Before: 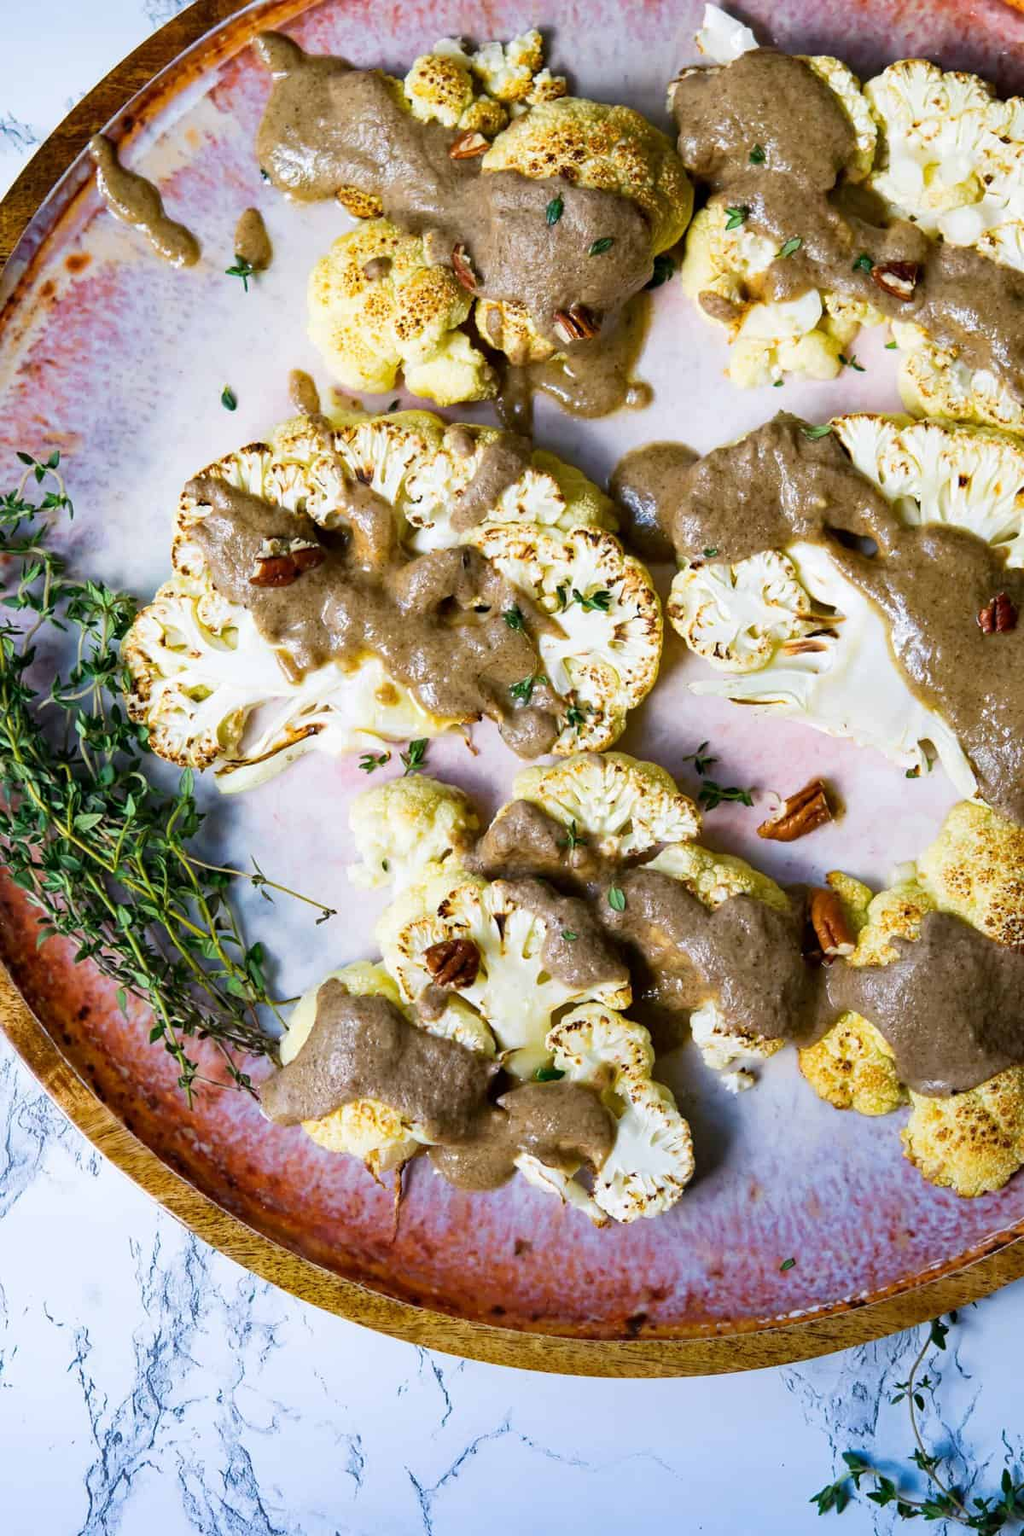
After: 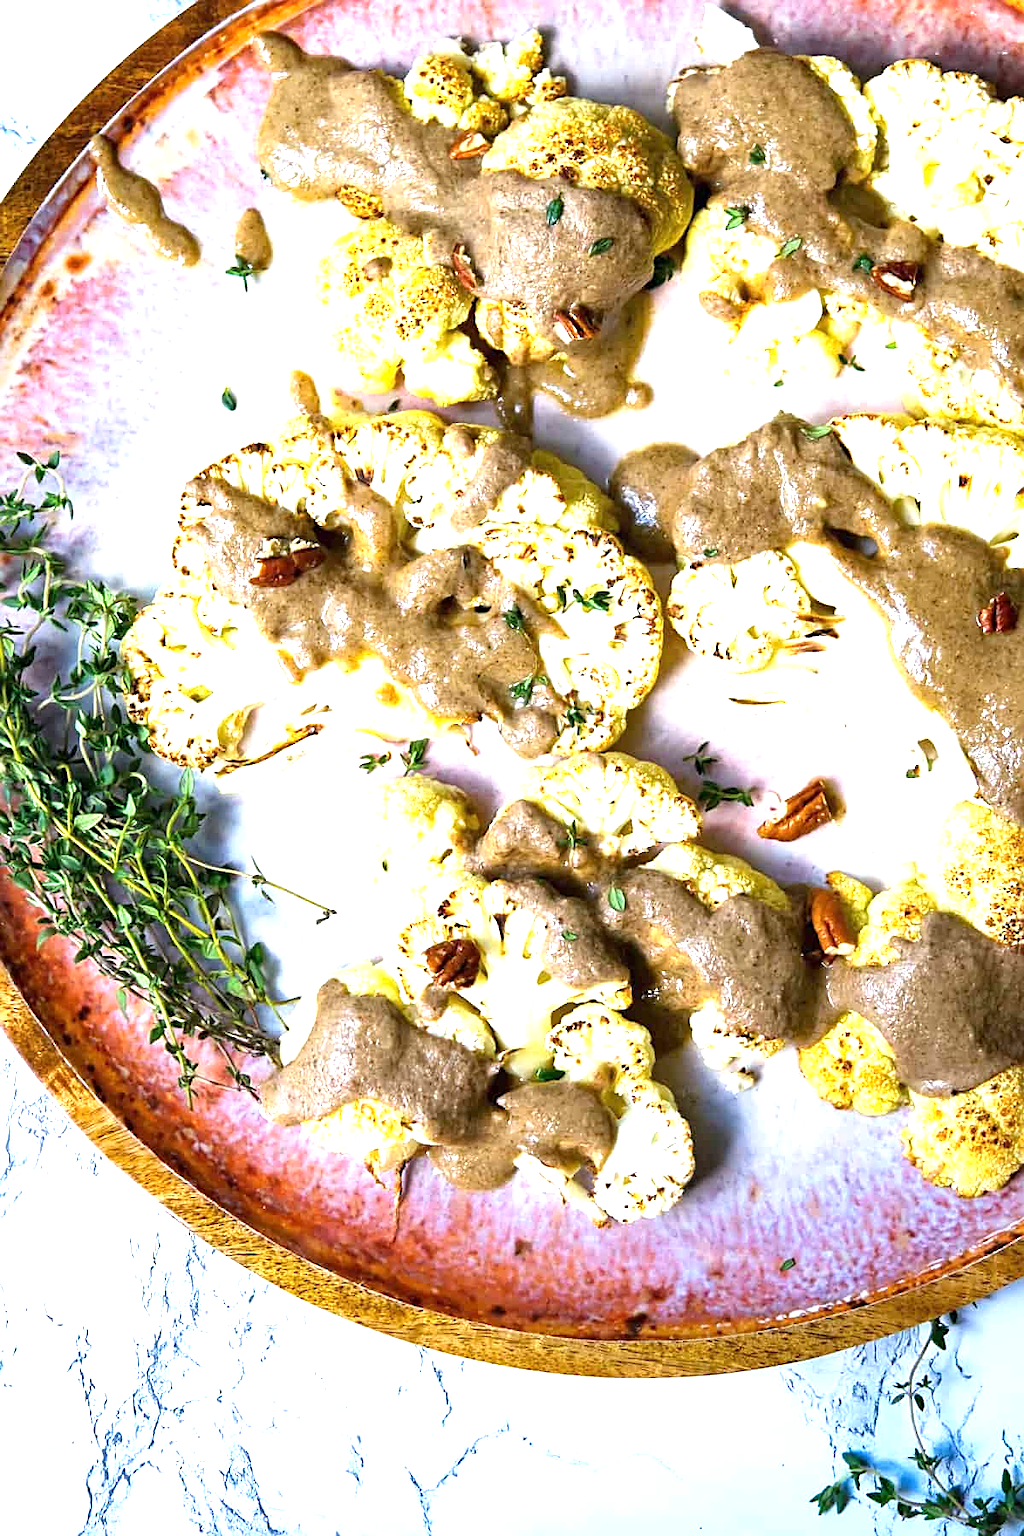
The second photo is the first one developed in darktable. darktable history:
exposure: black level correction 0, exposure 1.1 EV, compensate exposure bias true, compensate highlight preservation false
sharpen: on, module defaults
